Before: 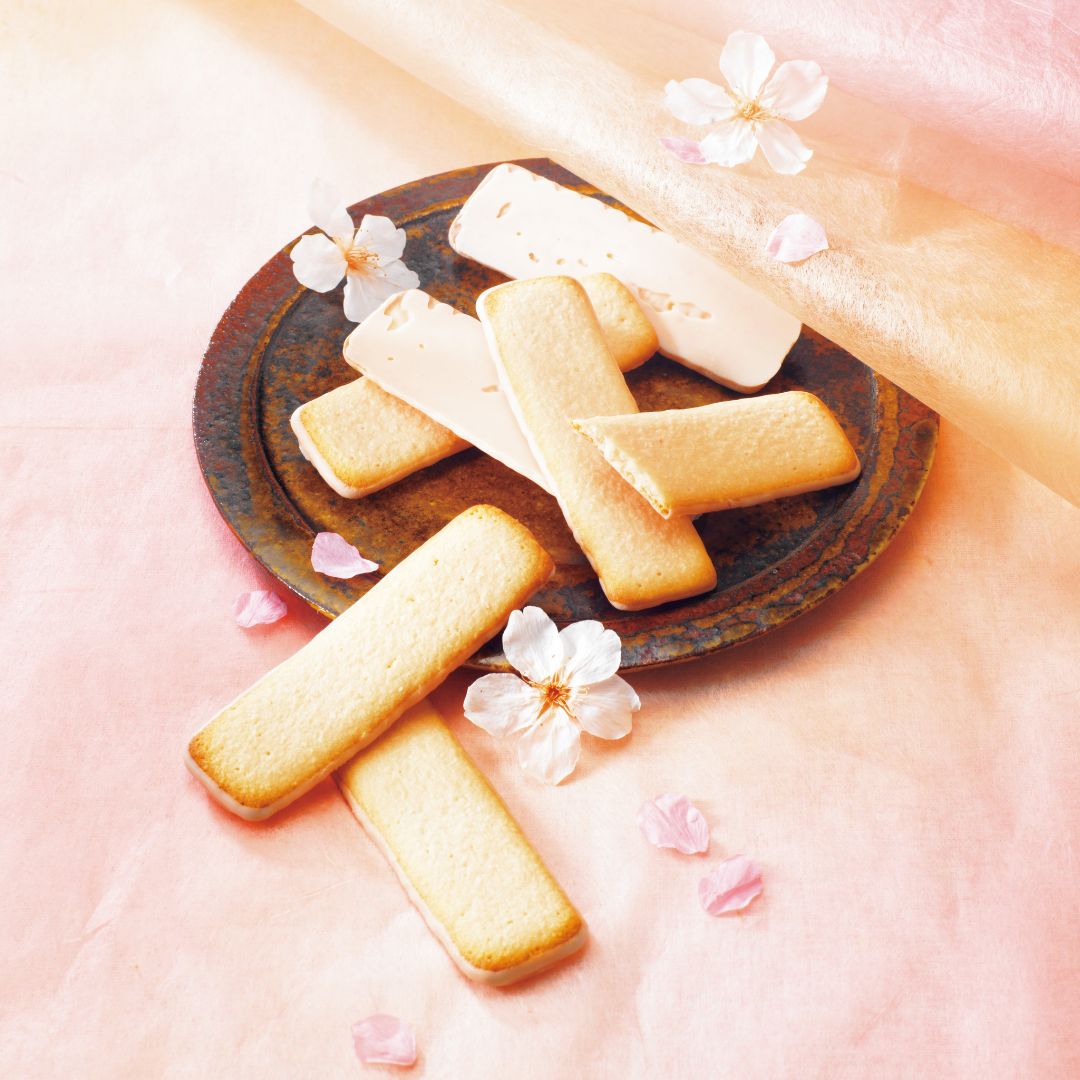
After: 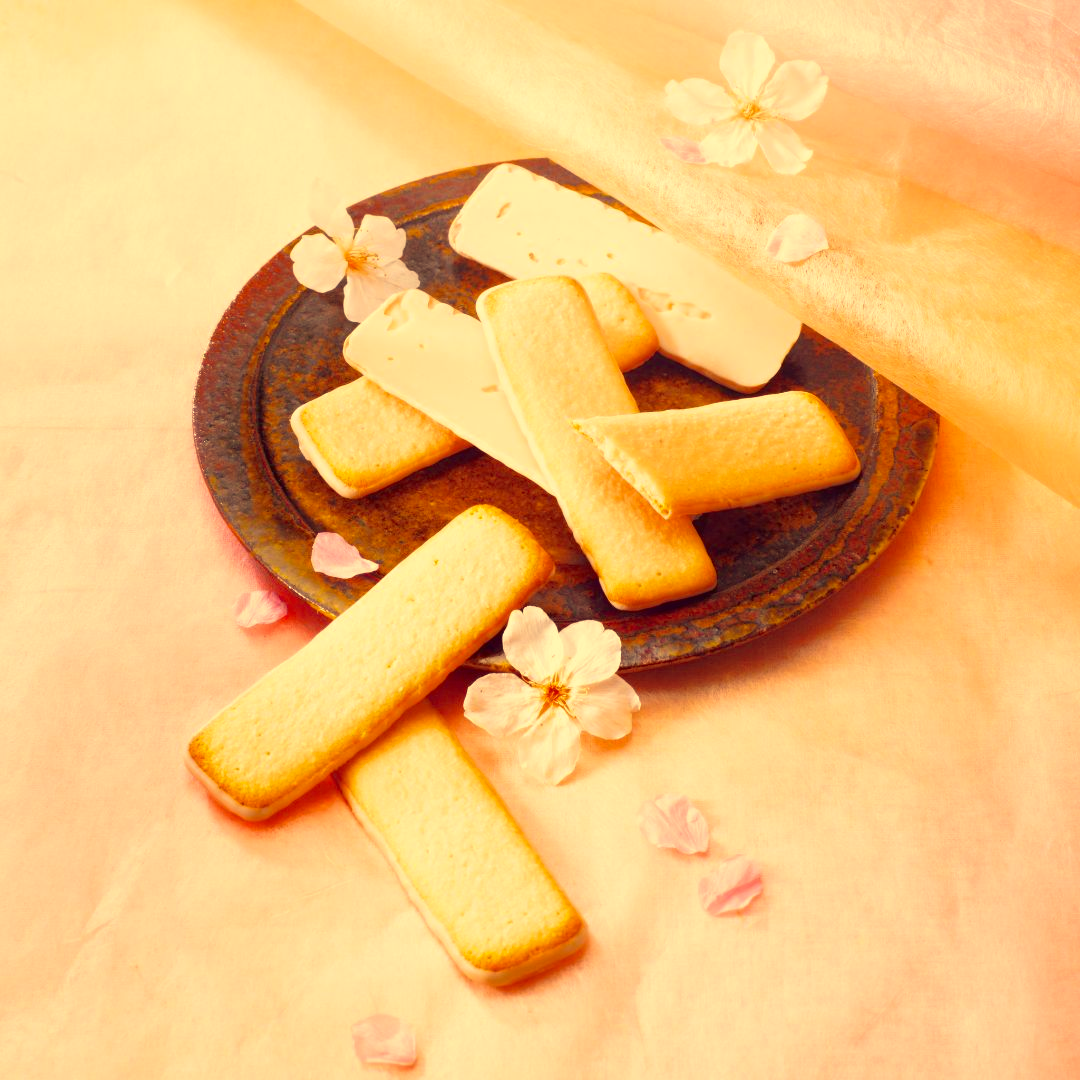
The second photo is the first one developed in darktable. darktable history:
color correction: highlights a* 9.75, highlights b* 39.14, shadows a* 14.95, shadows b* 3.59
